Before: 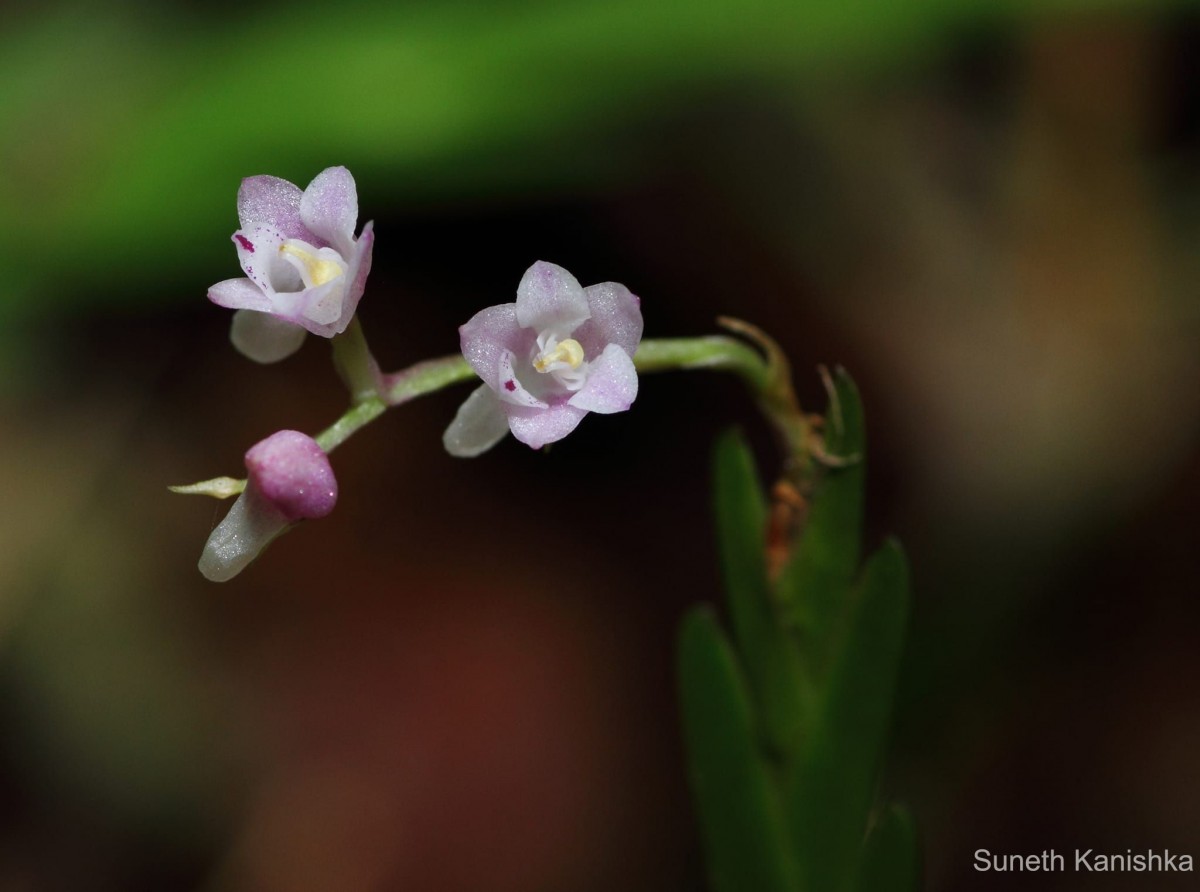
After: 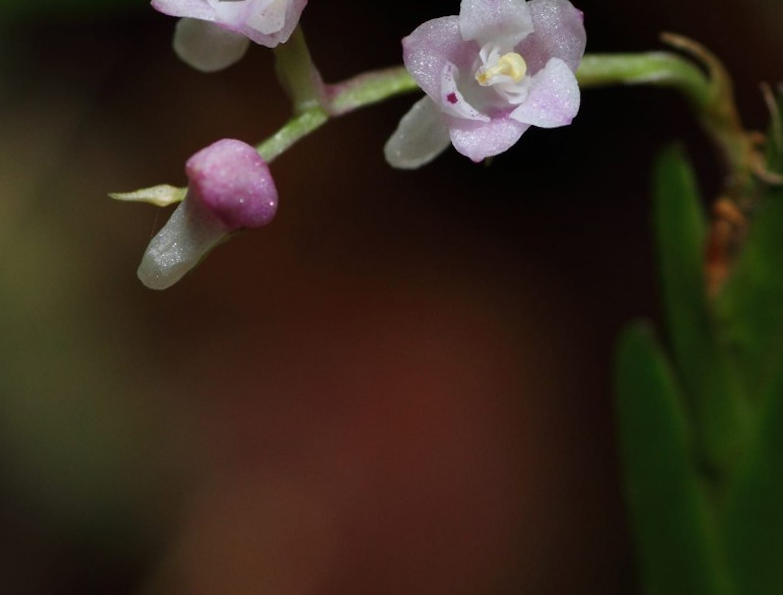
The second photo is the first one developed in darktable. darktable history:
crop and rotate: angle -0.948°, left 4.001%, top 31.731%, right 29.246%
